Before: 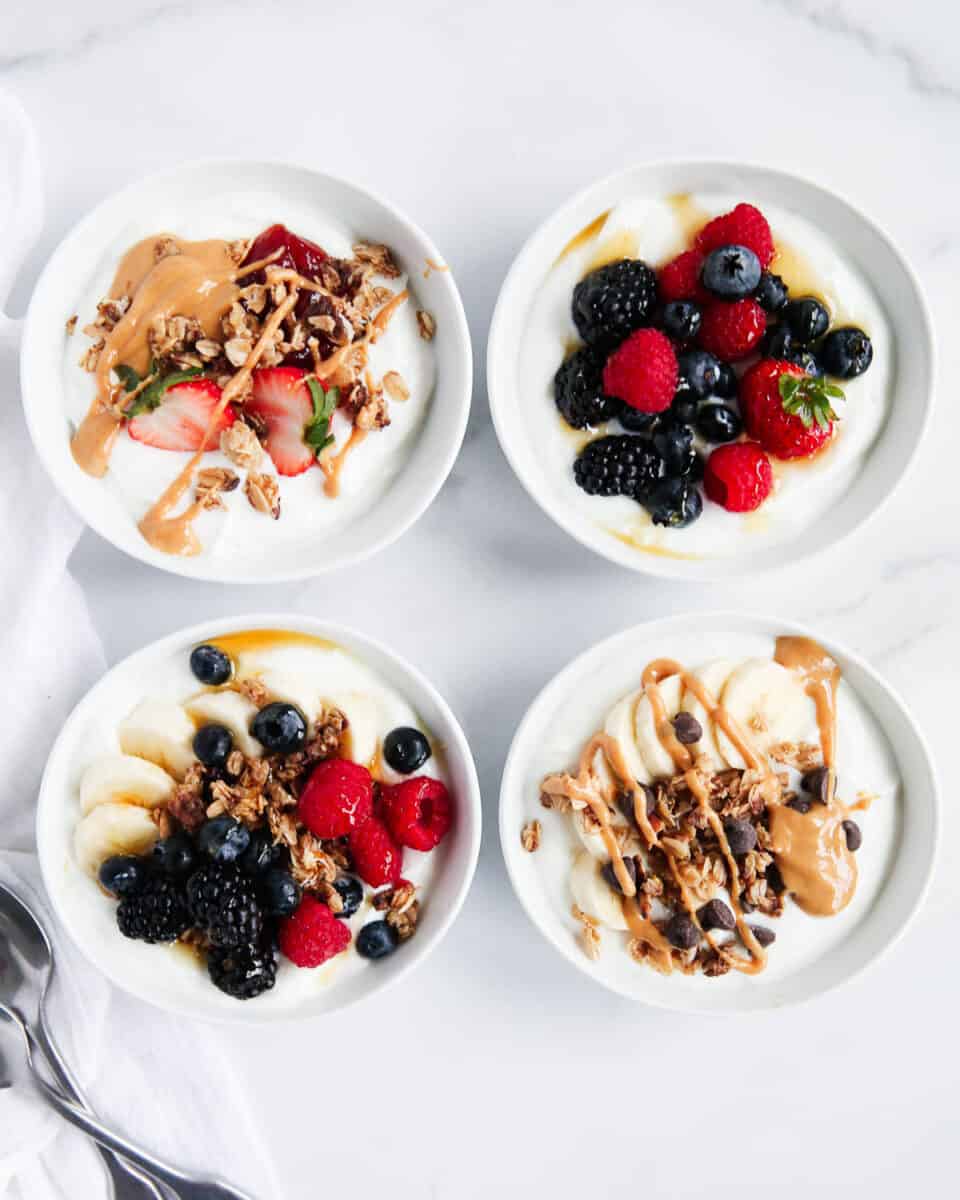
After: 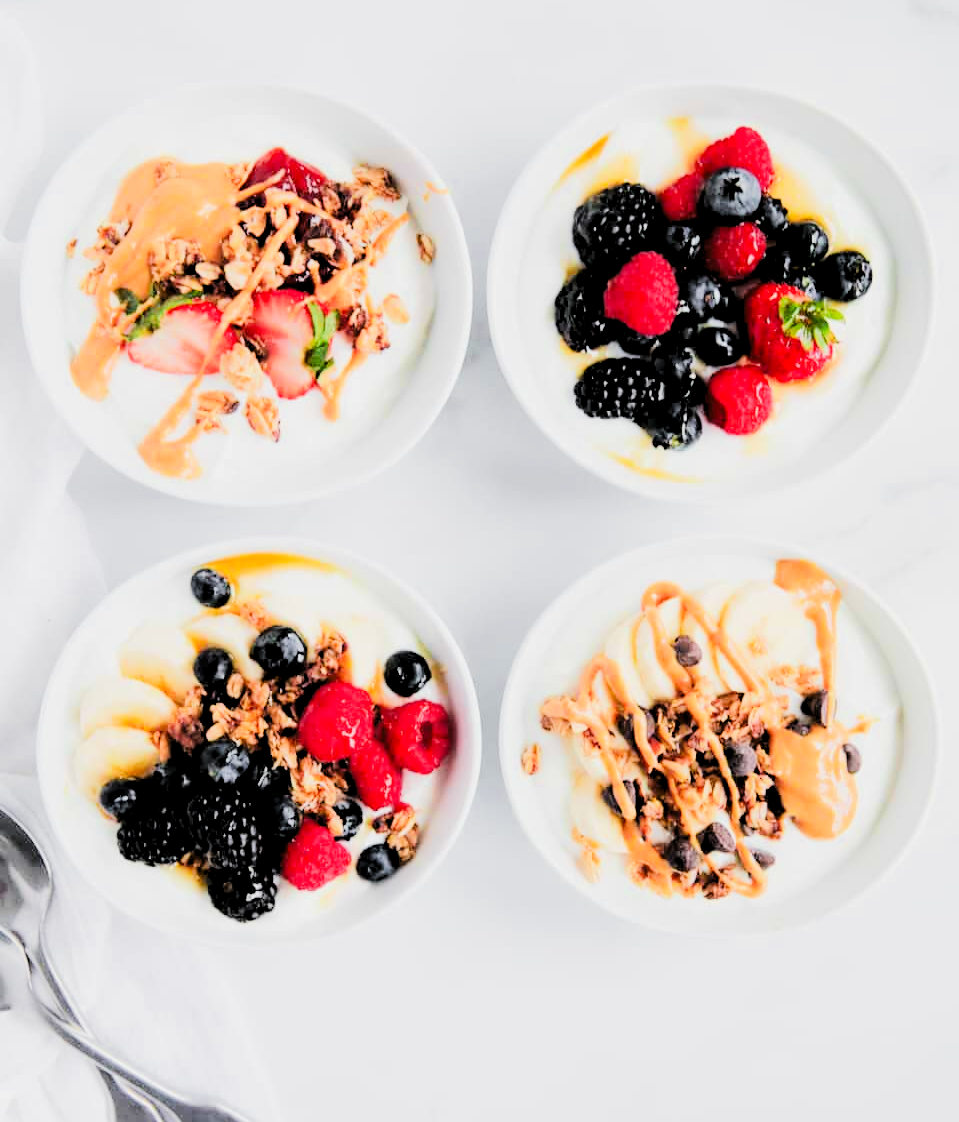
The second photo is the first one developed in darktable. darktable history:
levels: levels [0.055, 0.477, 0.9]
filmic rgb: black relative exposure -7.65 EV, white relative exposure 4.56 EV, threshold 3.01 EV, hardness 3.61, contrast in shadows safe, enable highlight reconstruction true
crop and rotate: top 6.472%
color zones: curves: ch1 [(0.25, 0.61) (0.75, 0.248)]
tone equalizer: -7 EV 0.161 EV, -6 EV 0.597 EV, -5 EV 1.19 EV, -4 EV 1.3 EV, -3 EV 1.15 EV, -2 EV 0.6 EV, -1 EV 0.157 EV, edges refinement/feathering 500, mask exposure compensation -1.57 EV, preserve details no
